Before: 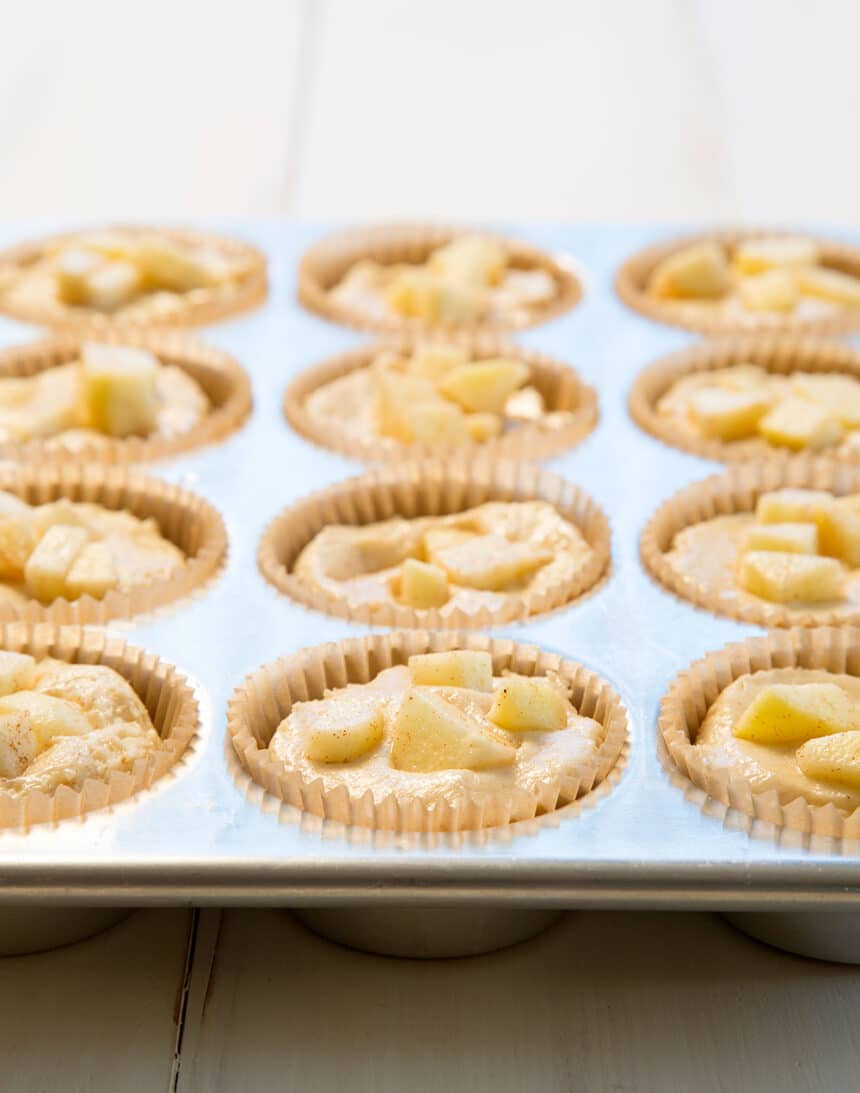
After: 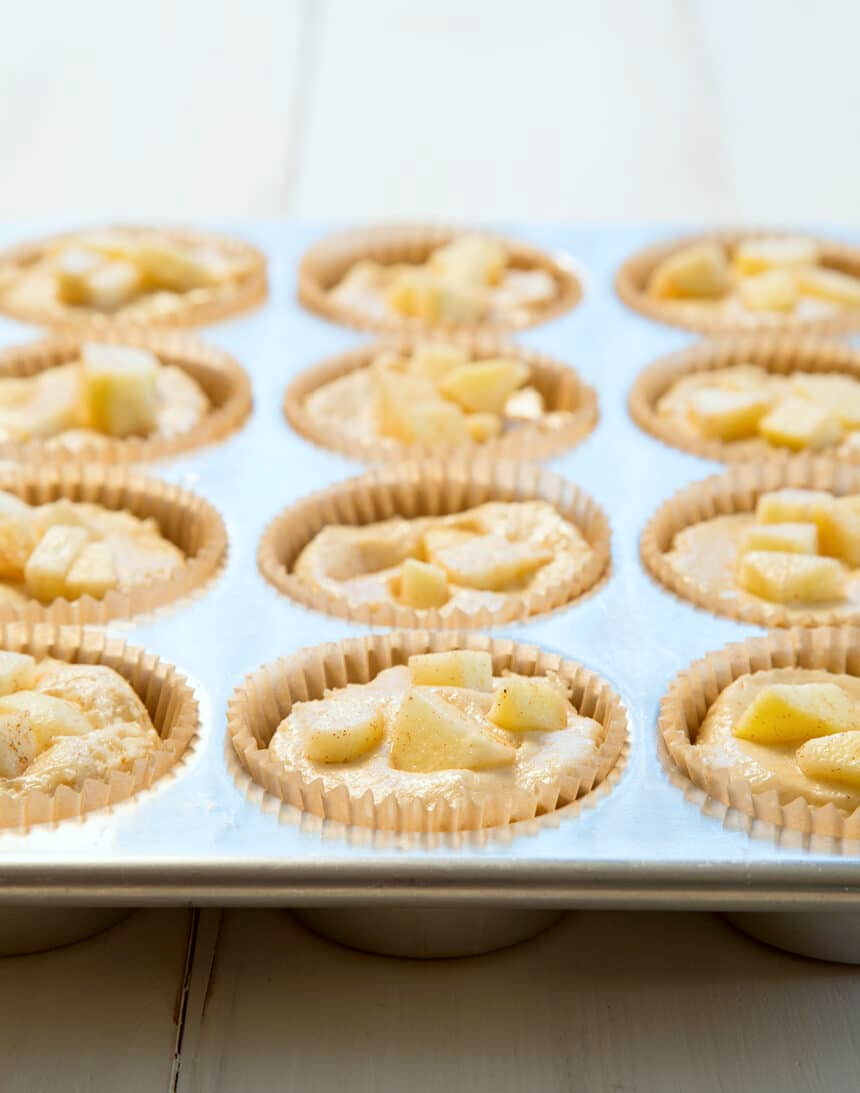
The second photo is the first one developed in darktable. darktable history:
tone equalizer: on, module defaults
color correction: highlights a* -2.73, highlights b* -2.09, shadows a* 2.41, shadows b* 2.73
